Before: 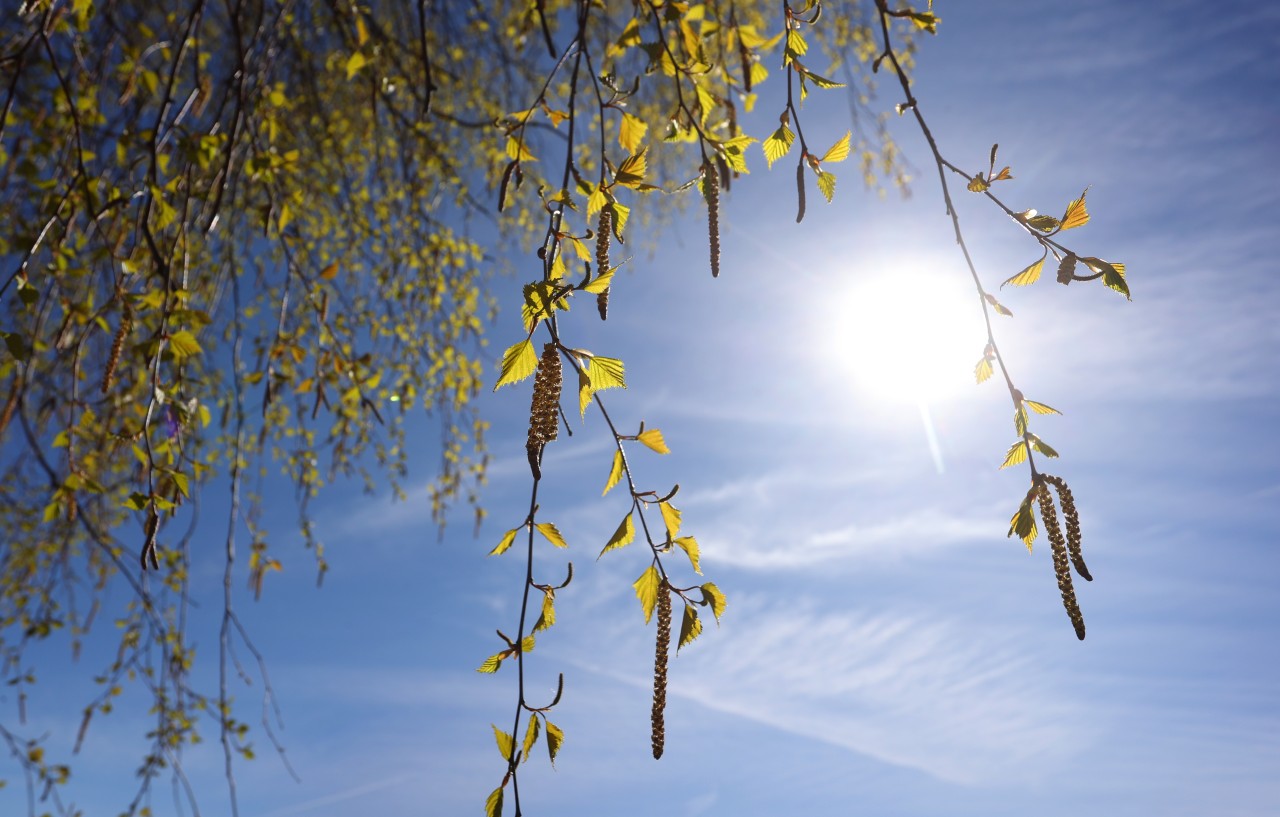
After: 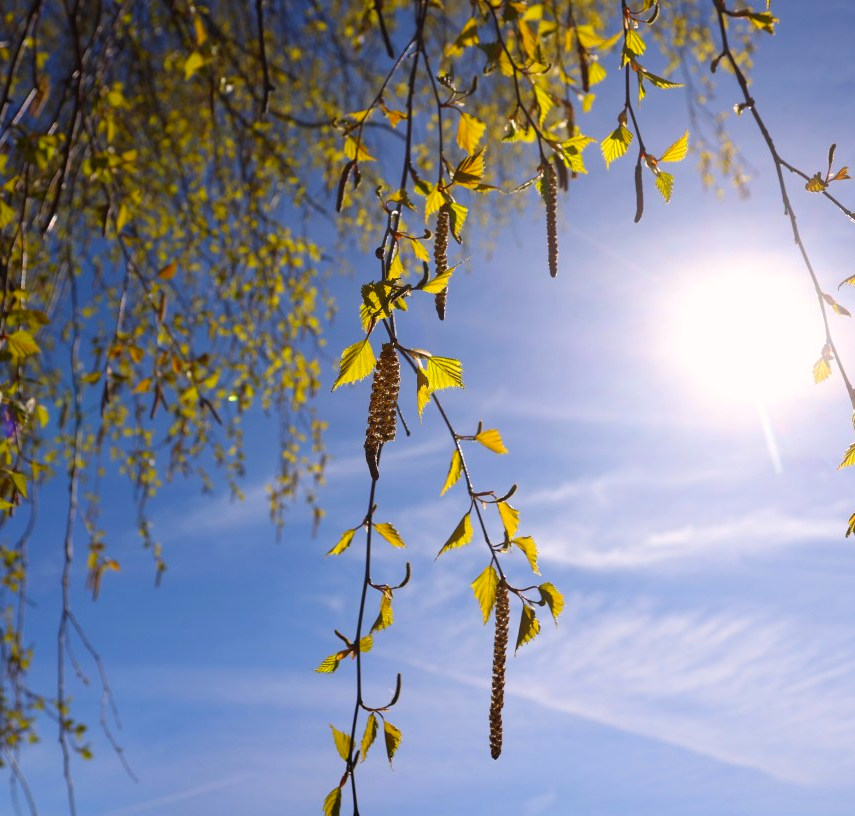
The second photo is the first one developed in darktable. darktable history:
crop and rotate: left 12.681%, right 20.489%
color correction: highlights a* 3.42, highlights b* 1.78, saturation 1.23
